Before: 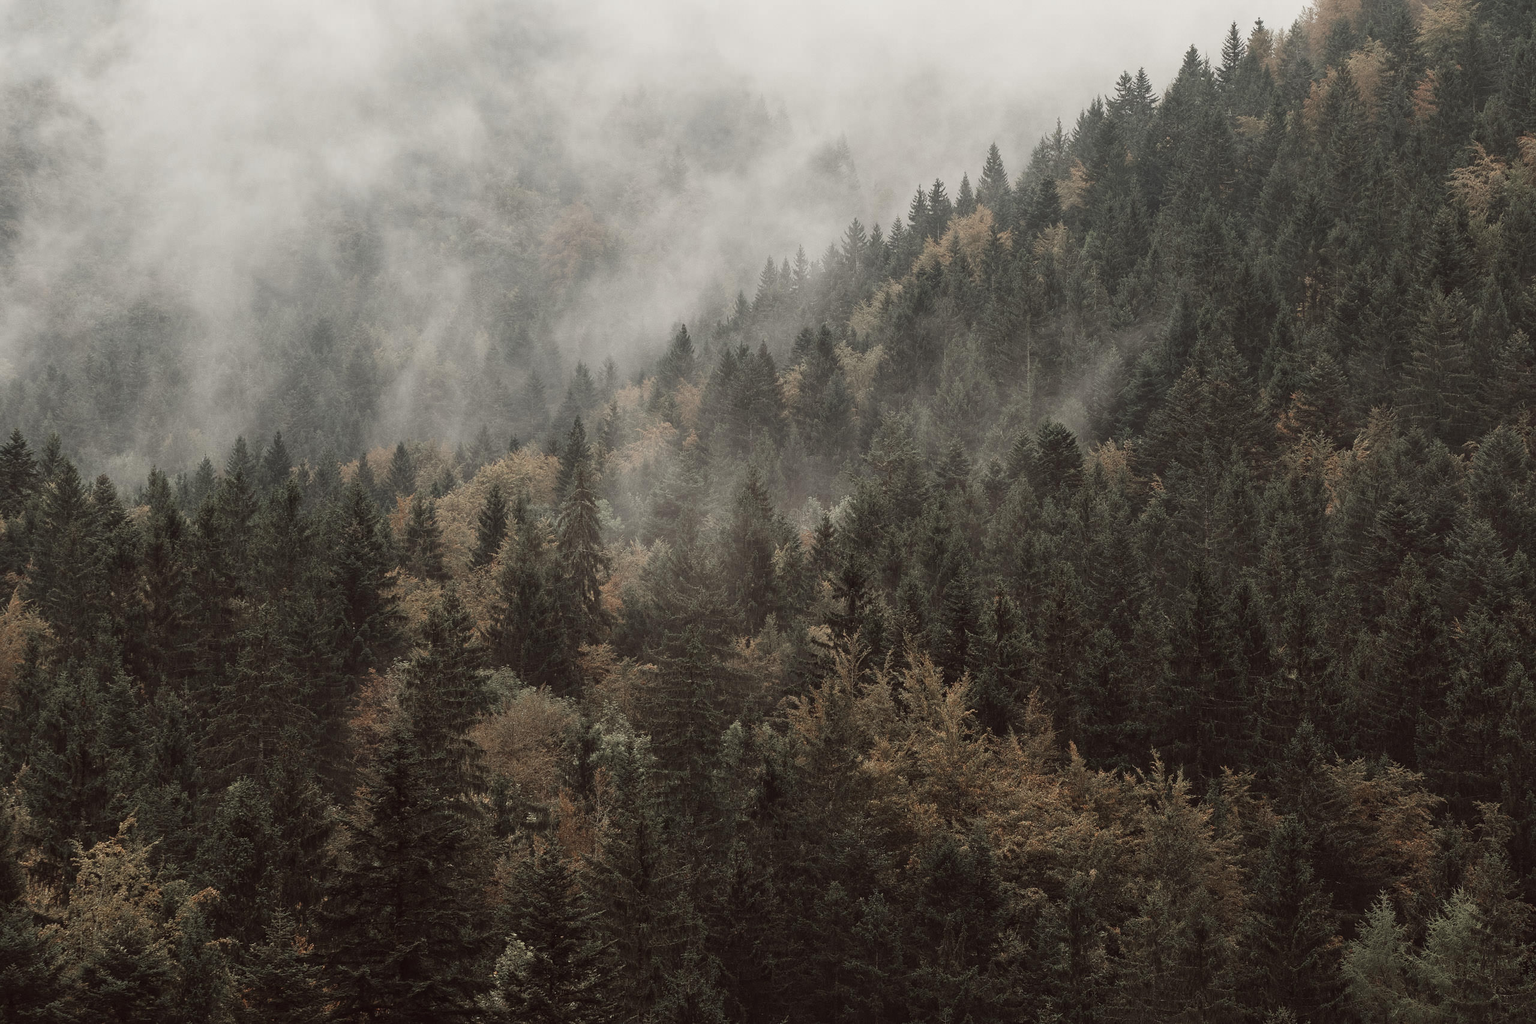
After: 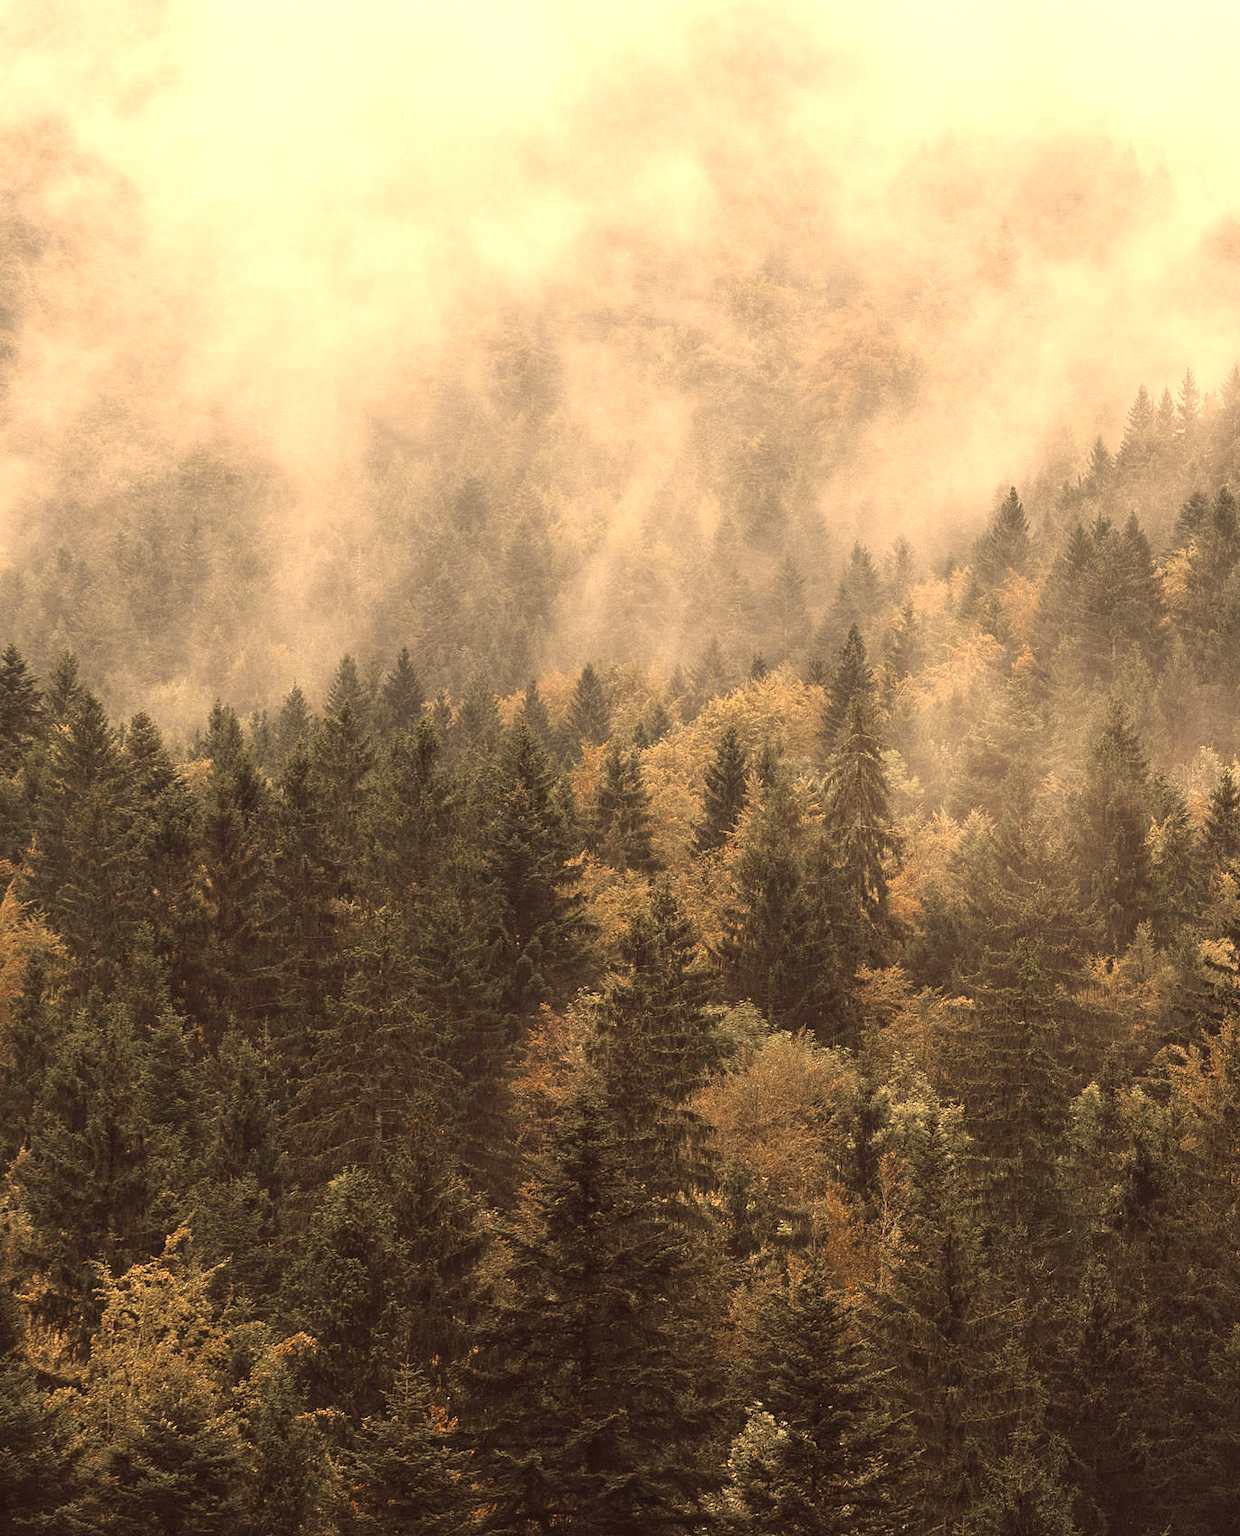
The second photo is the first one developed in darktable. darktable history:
color correction: highlights a* 15, highlights b* 31.55
exposure: black level correction 0, exposure 0.953 EV, compensate exposure bias true, compensate highlight preservation false
crop: left 0.587%, right 45.588%, bottom 0.086%
